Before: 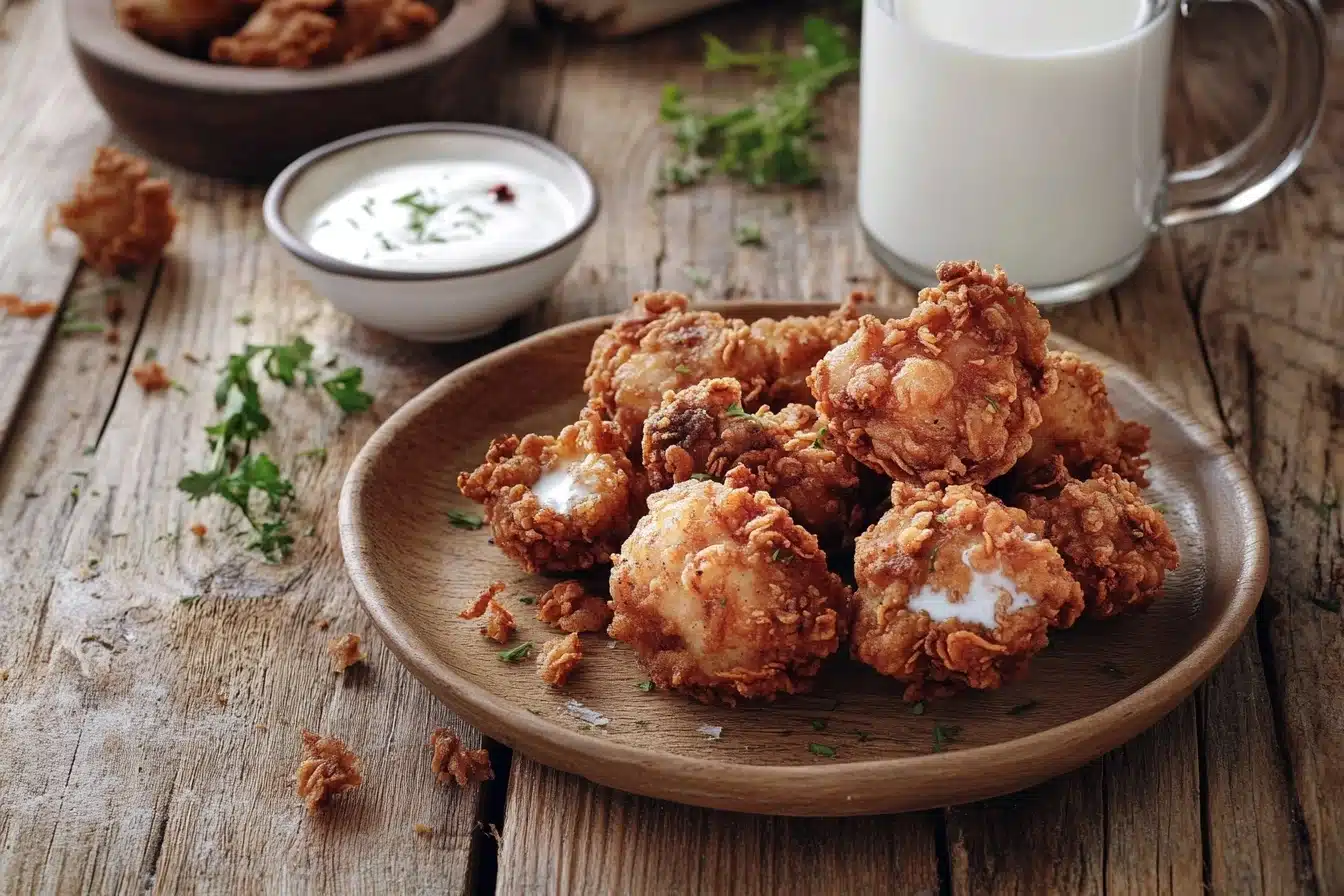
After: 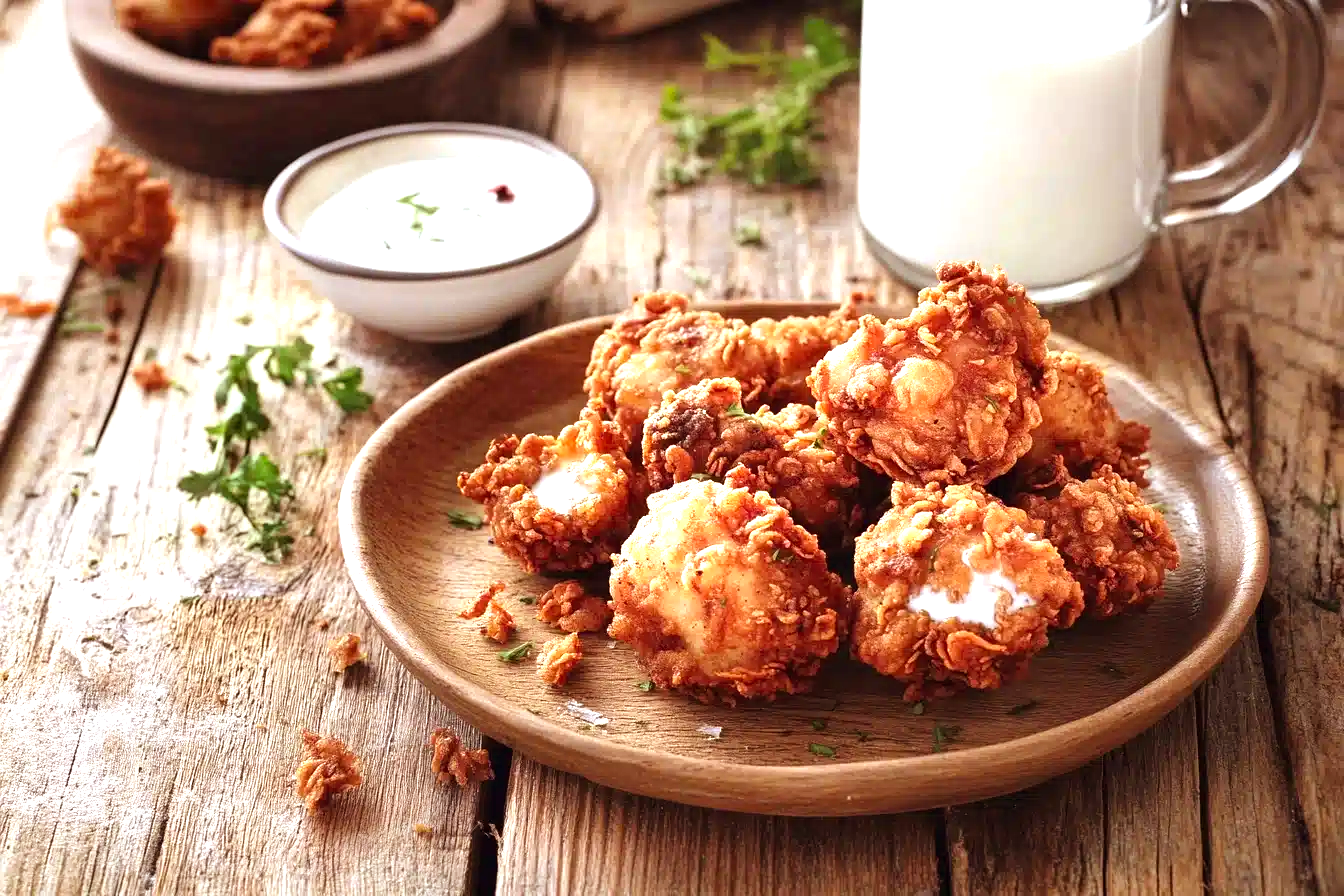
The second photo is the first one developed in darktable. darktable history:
exposure: black level correction 0, exposure 1.2 EV, compensate exposure bias true, compensate highlight preservation false
rgb levels: mode RGB, independent channels, levels [[0, 0.5, 1], [0, 0.521, 1], [0, 0.536, 1]]
